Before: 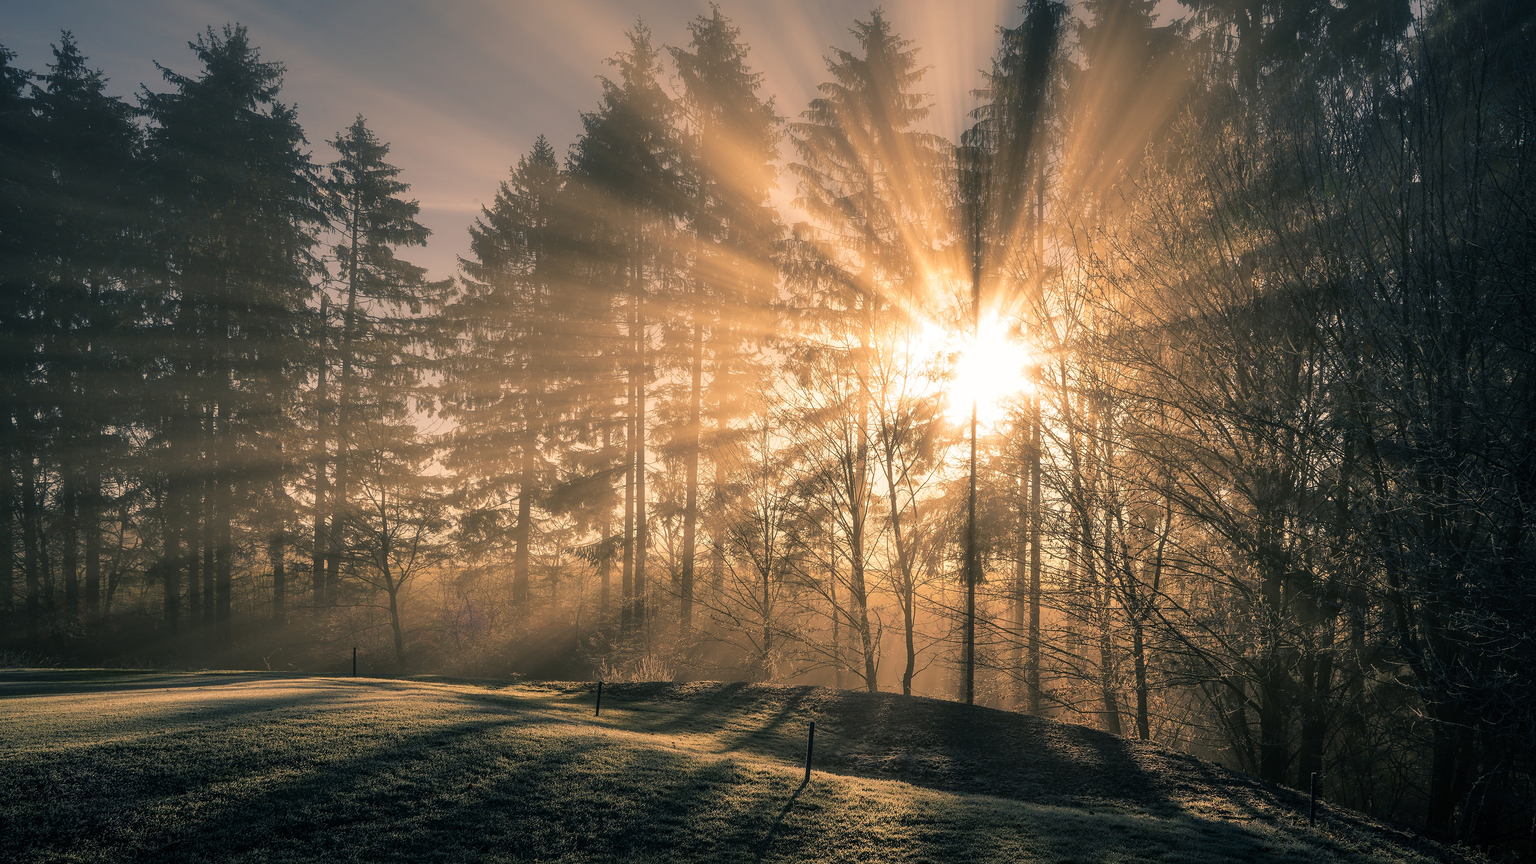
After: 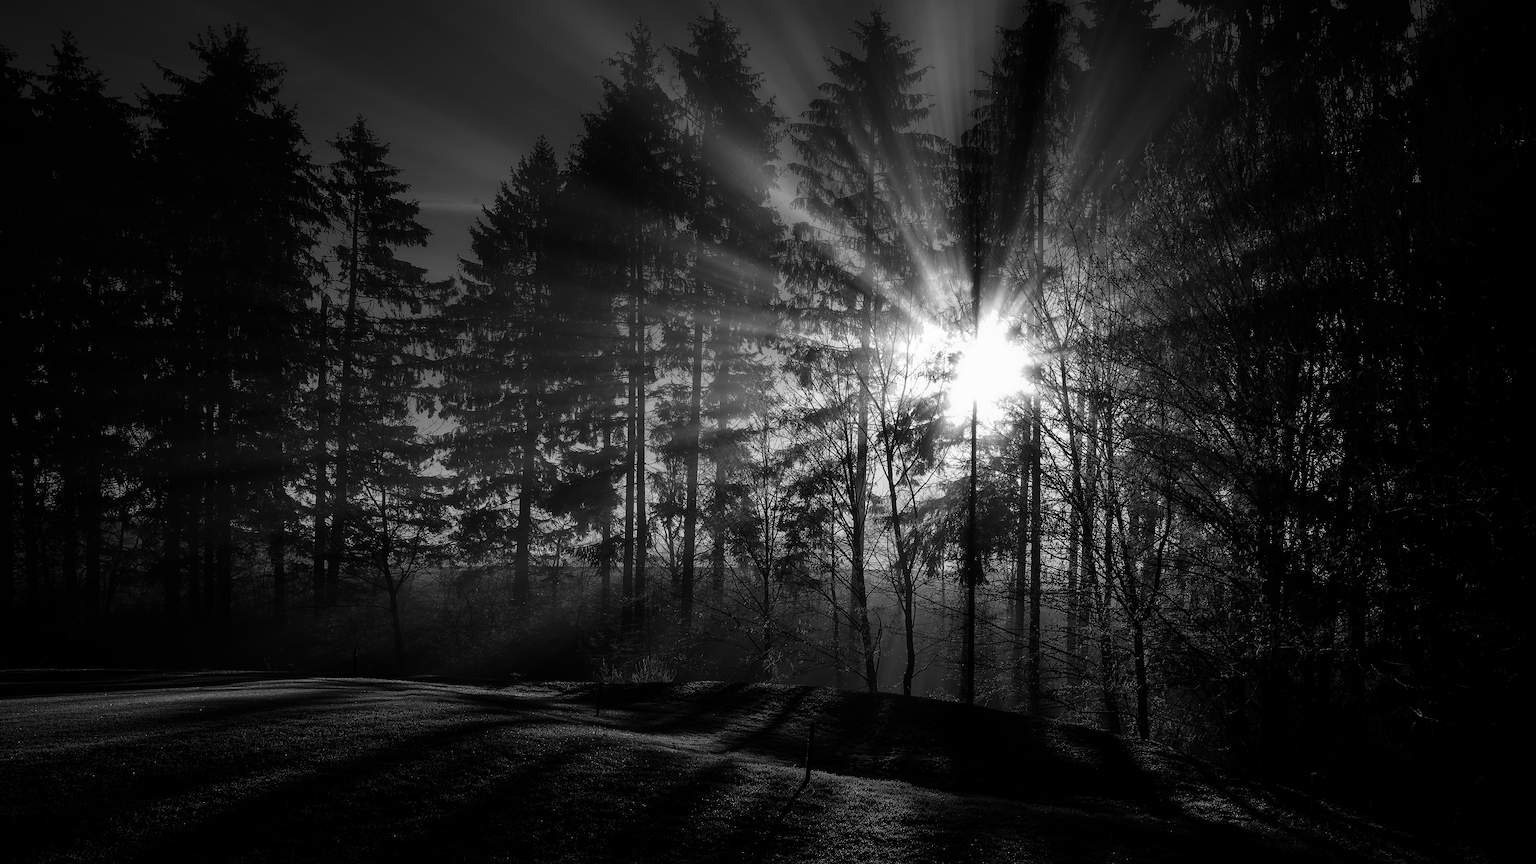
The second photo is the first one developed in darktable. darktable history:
contrast brightness saturation: brightness -1, saturation 1
vibrance: on, module defaults
monochrome: on, module defaults
